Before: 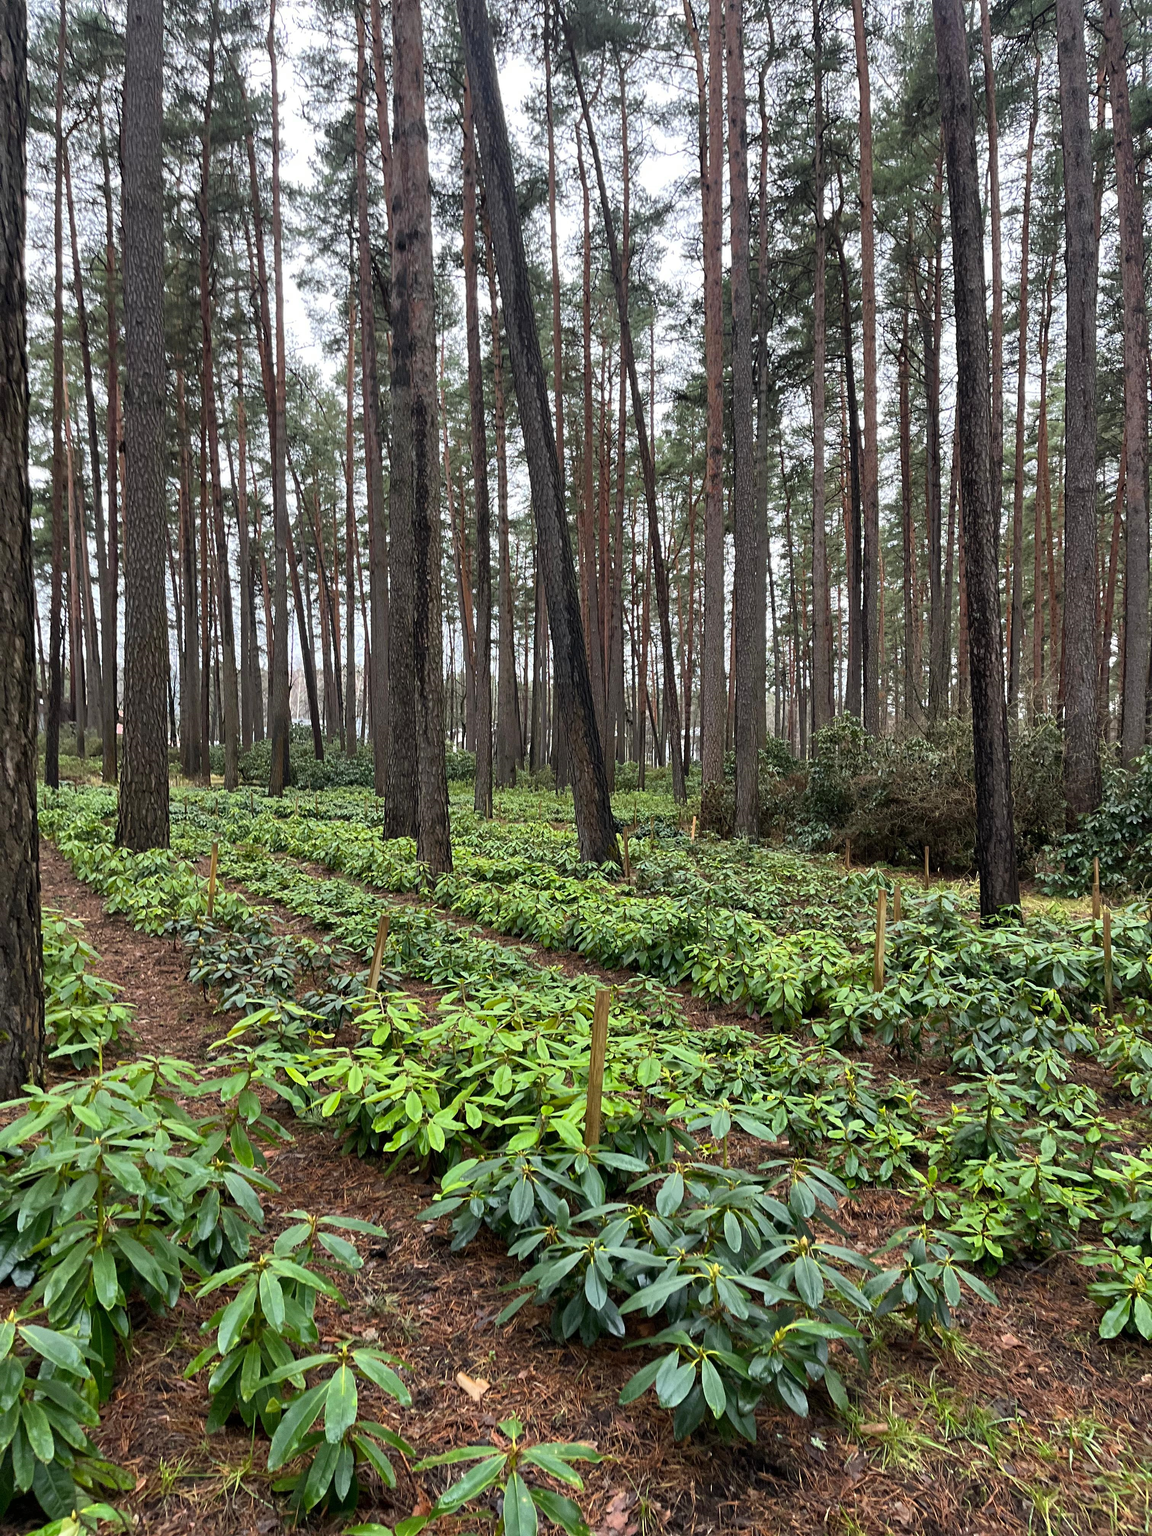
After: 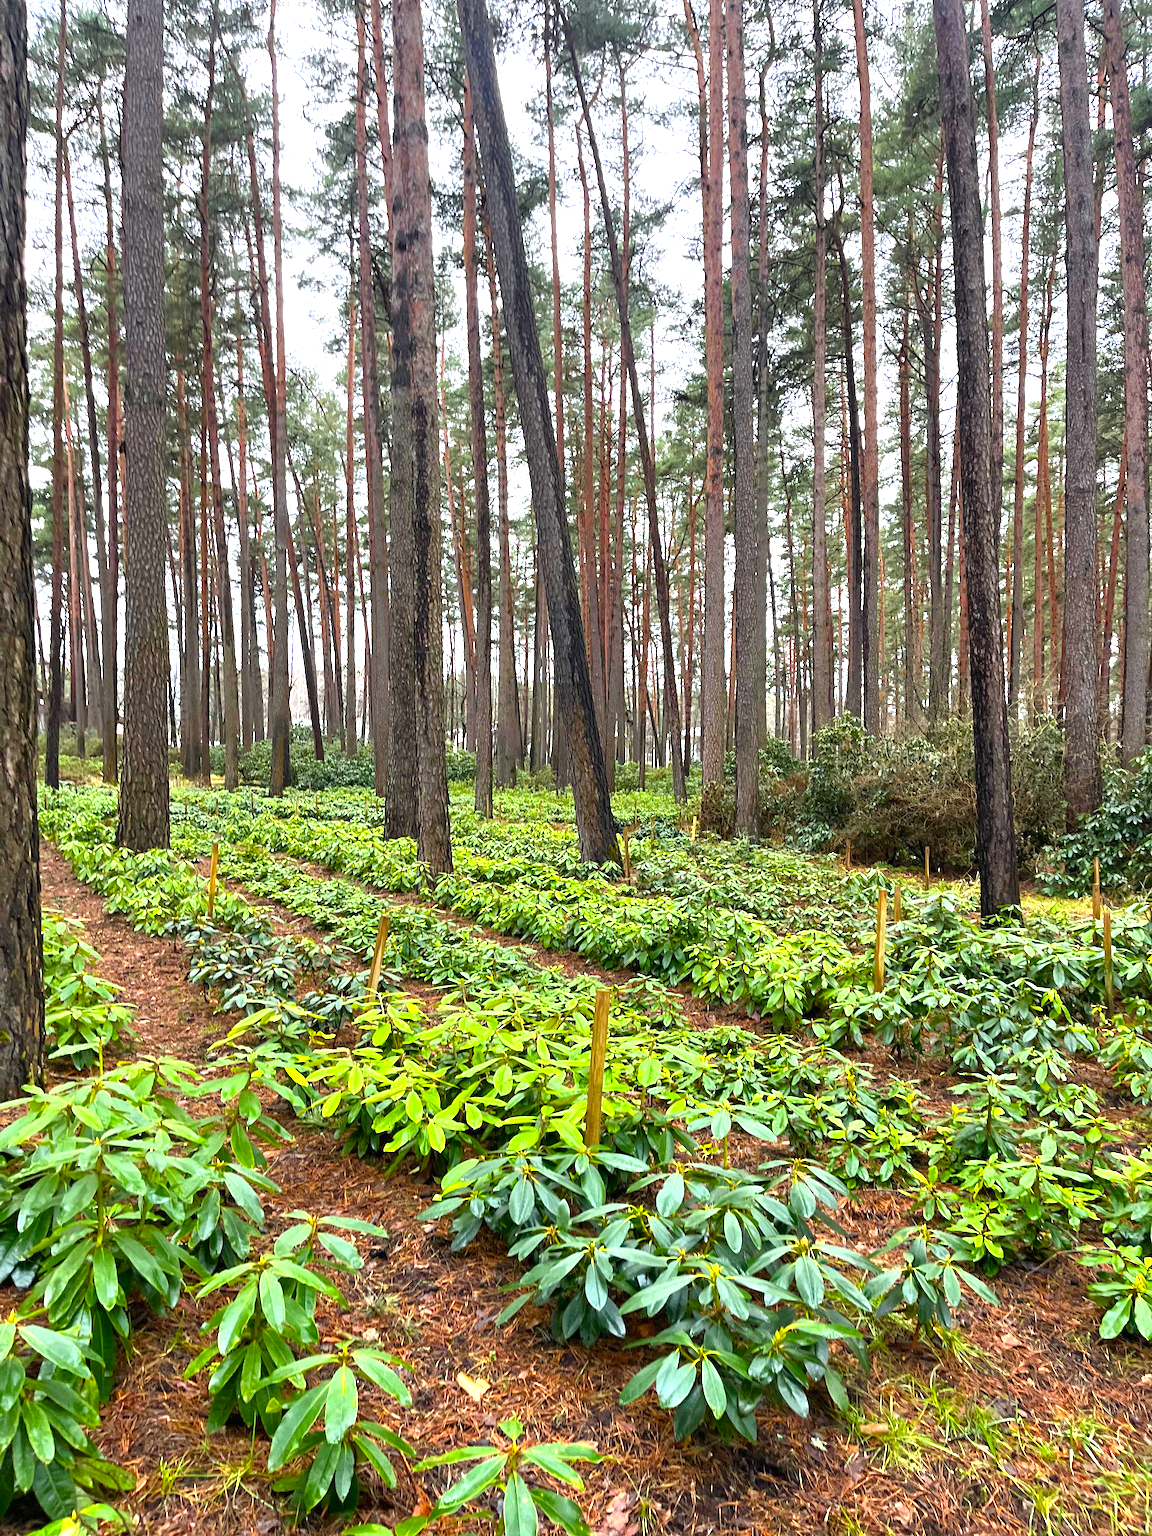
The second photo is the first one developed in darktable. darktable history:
exposure: black level correction 0, exposure 1.031 EV, compensate highlight preservation false
color zones: curves: ch1 [(0, 0.525) (0.143, 0.556) (0.286, 0.52) (0.429, 0.5) (0.571, 0.5) (0.714, 0.5) (0.857, 0.503) (1, 0.525)]
color balance rgb: linear chroma grading › shadows 15.355%, perceptual saturation grading › global saturation 30.508%
